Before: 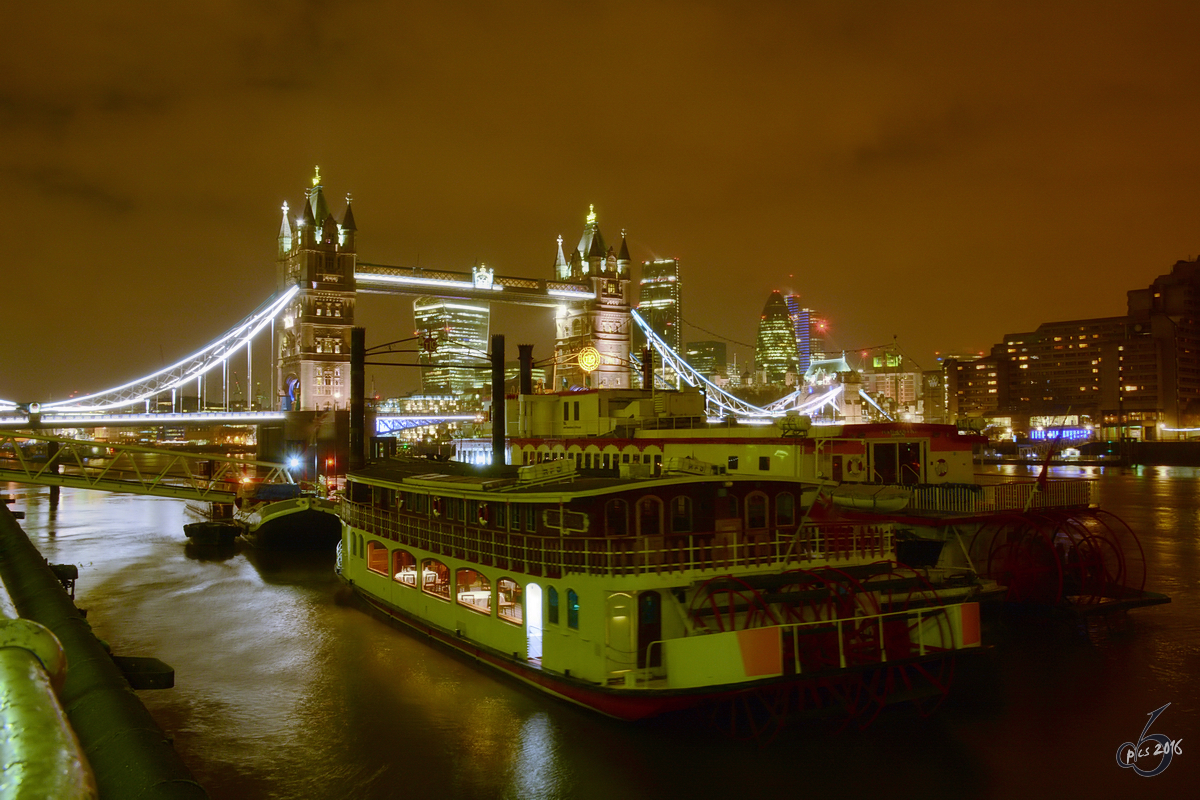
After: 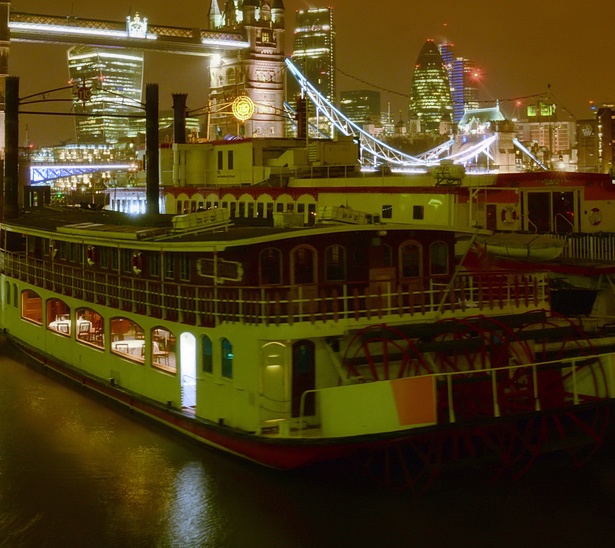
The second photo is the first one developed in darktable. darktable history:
crop and rotate: left 28.885%, top 31.461%, right 19.83%
